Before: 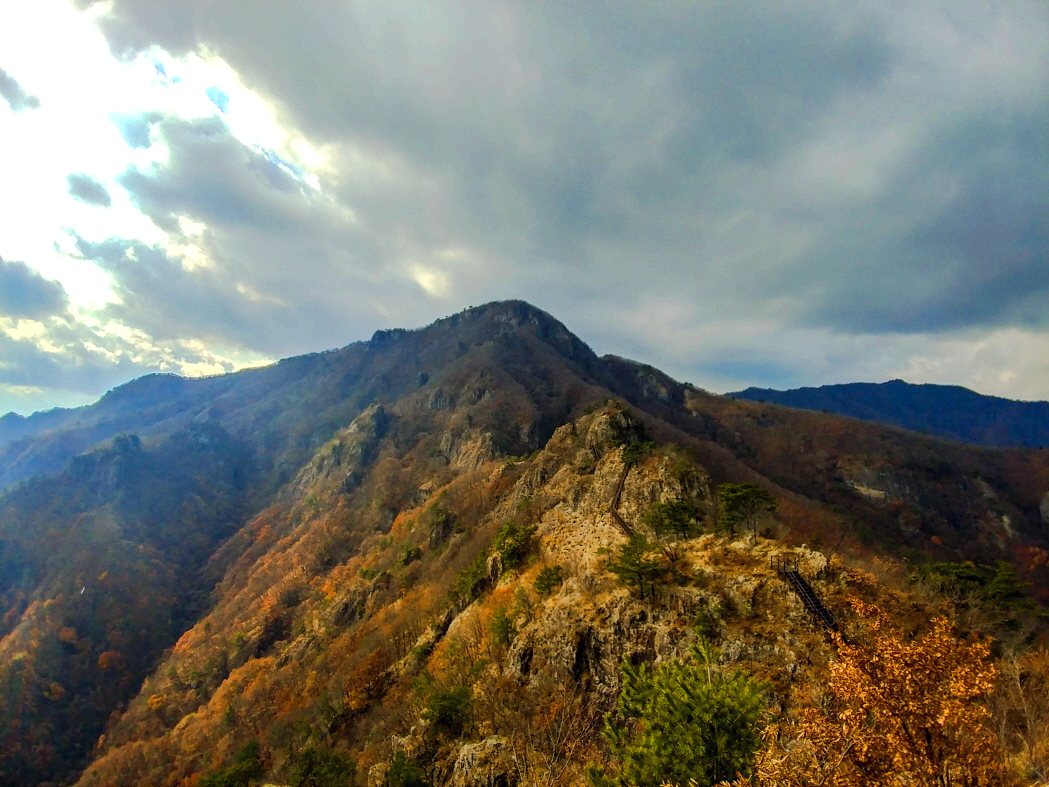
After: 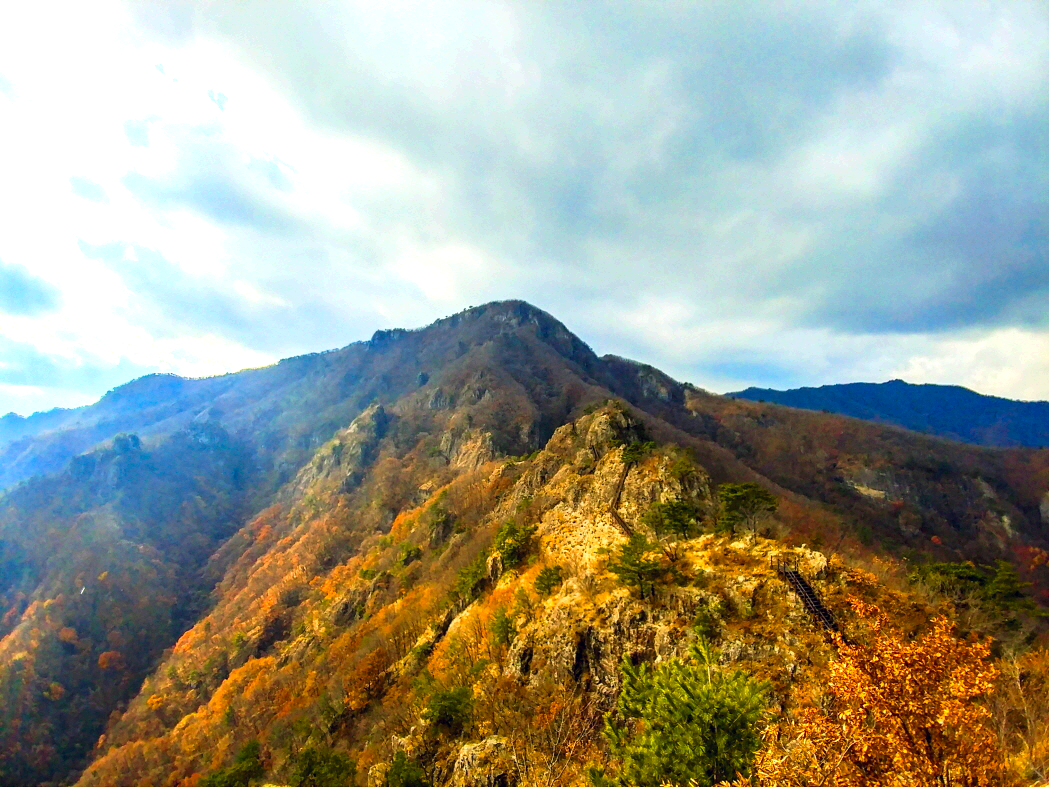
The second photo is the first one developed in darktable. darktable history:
exposure: exposure 1 EV, compensate highlight preservation false
contrast brightness saturation: saturation 0.181
